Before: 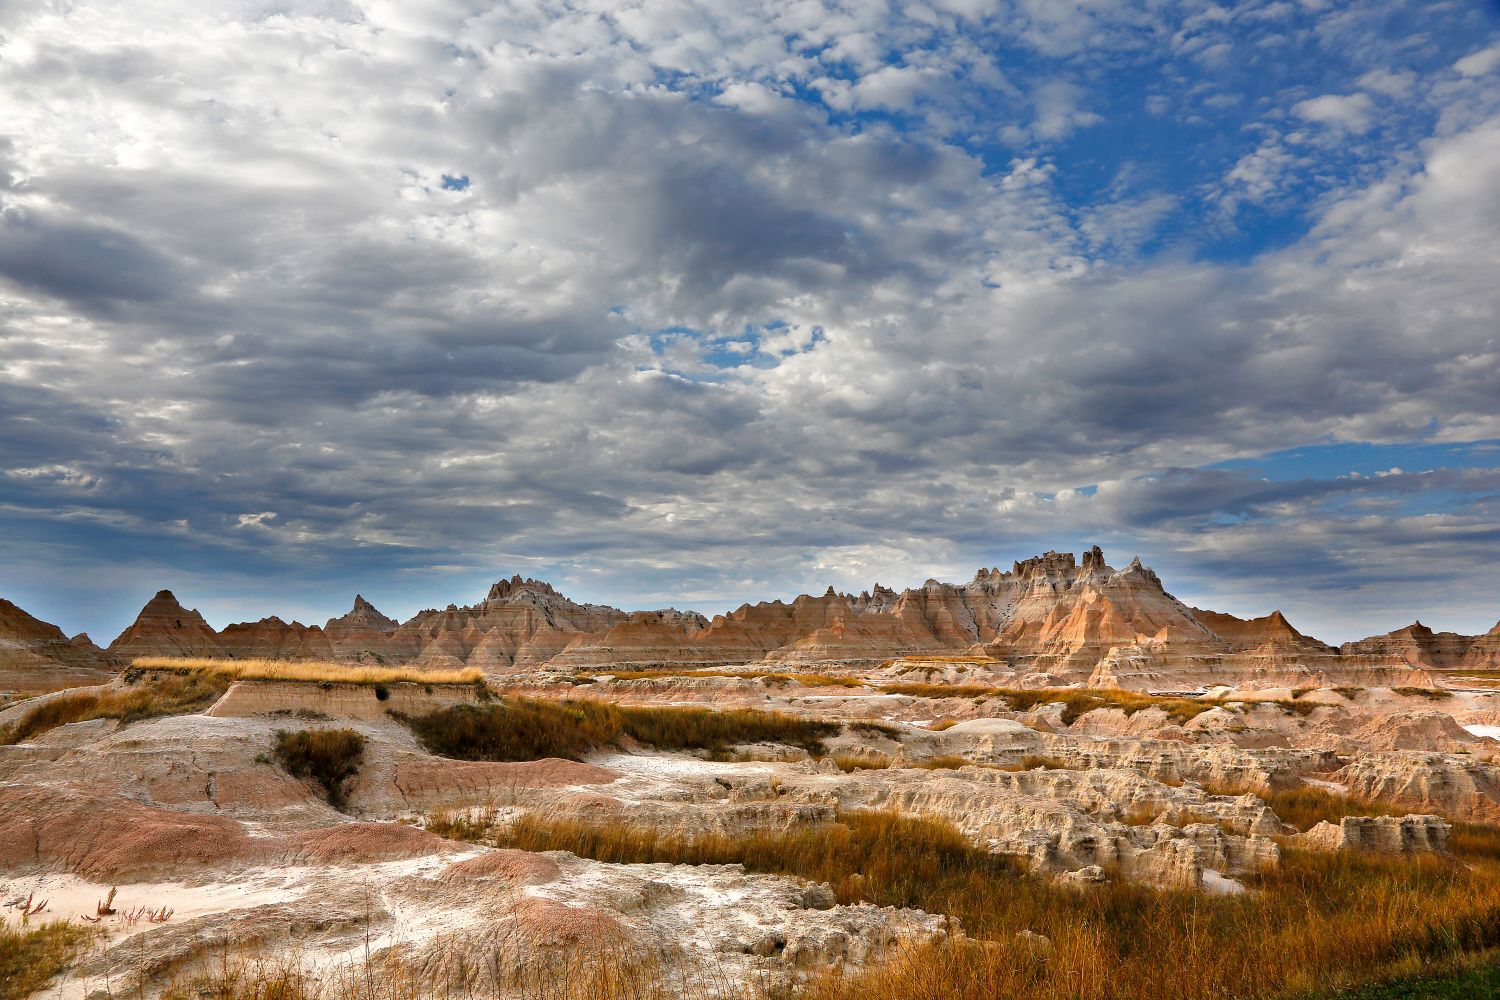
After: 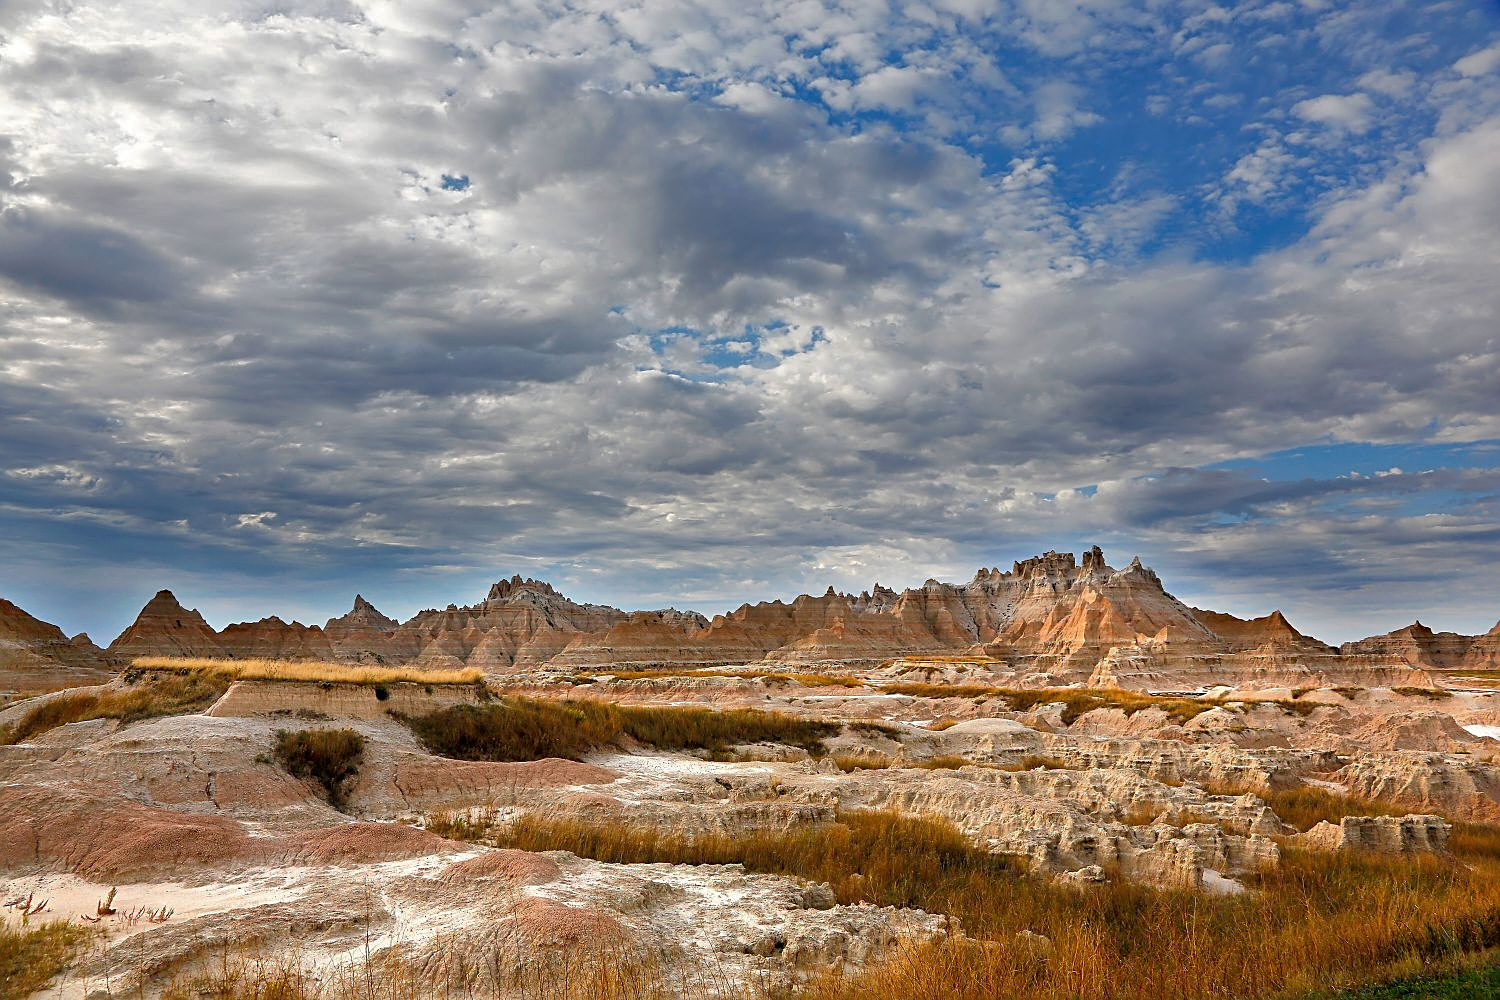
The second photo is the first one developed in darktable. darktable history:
sharpen: on, module defaults
exposure: black level correction 0.001, compensate highlight preservation false
shadows and highlights: on, module defaults
